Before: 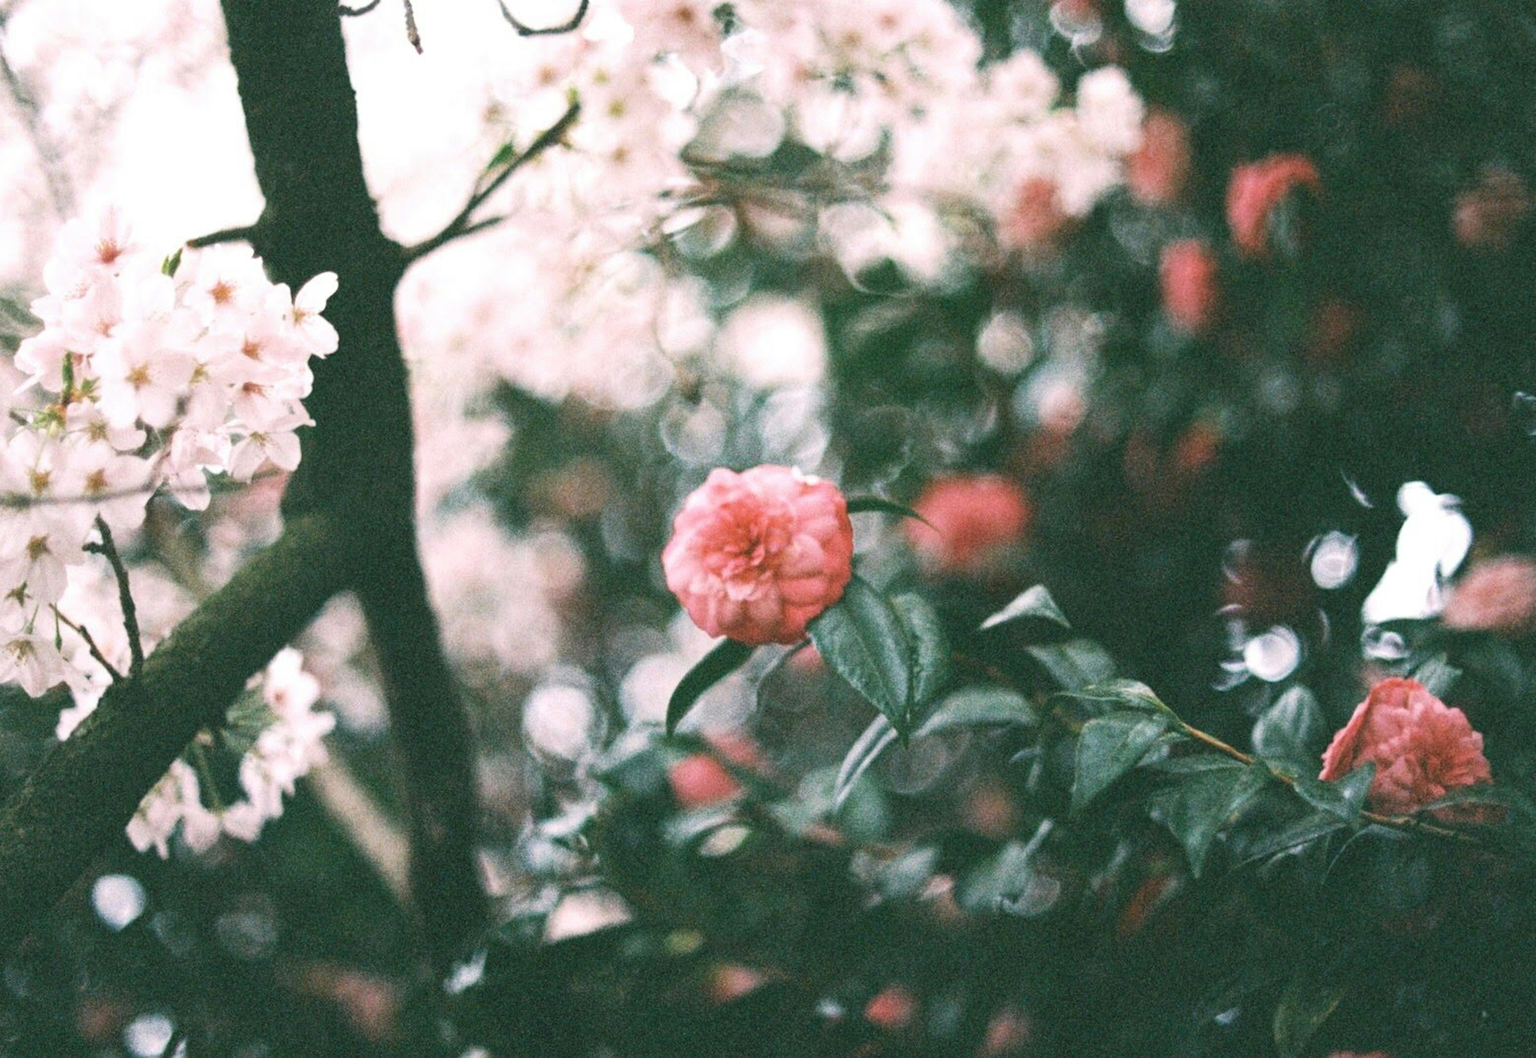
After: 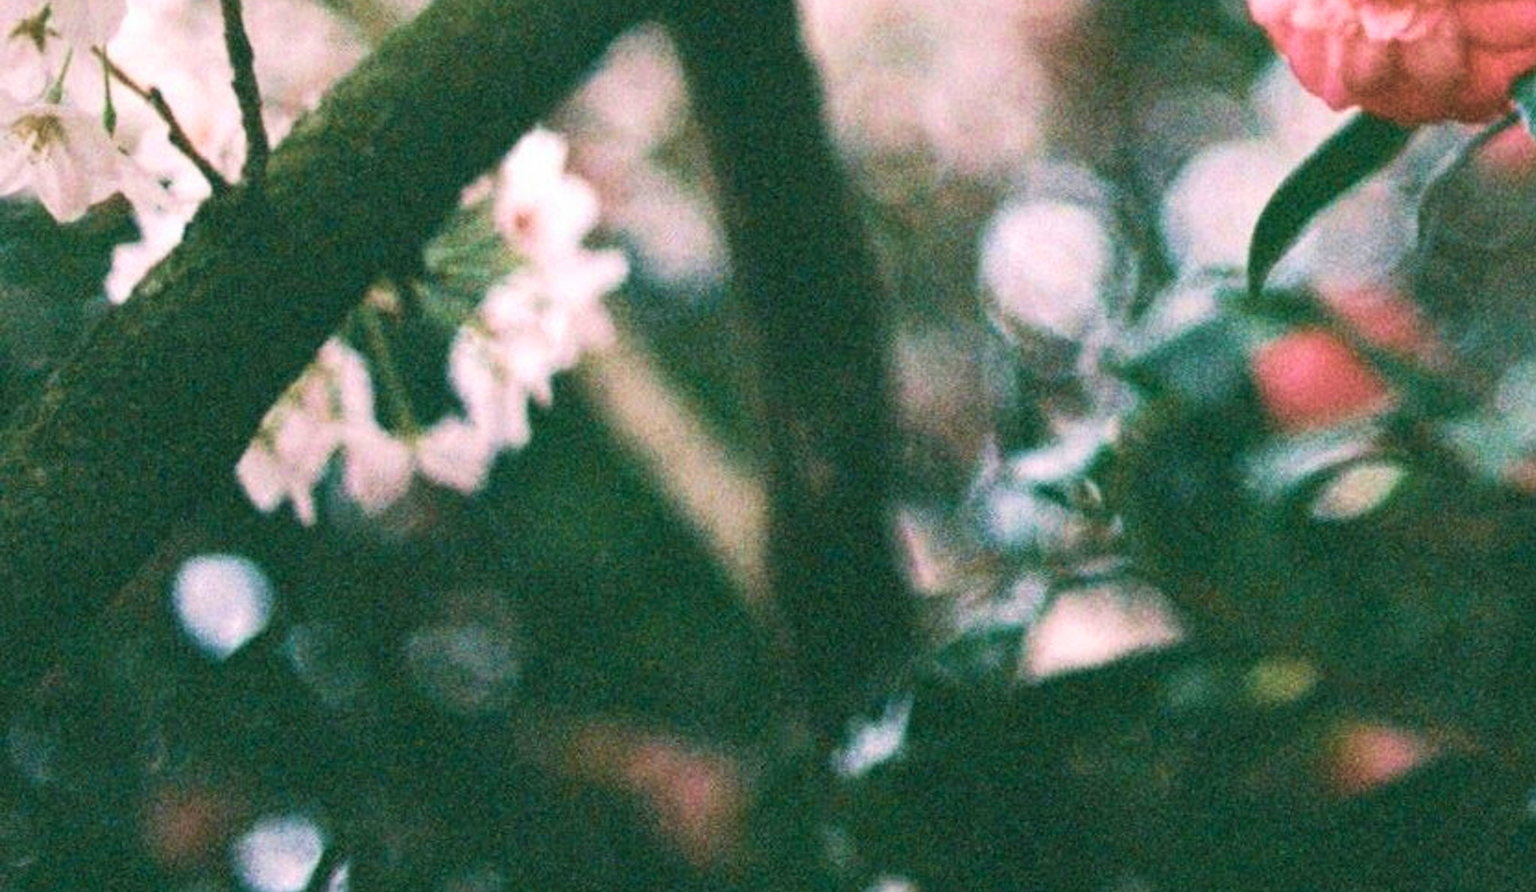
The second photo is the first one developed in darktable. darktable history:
crop and rotate: top 54.778%, right 46.61%, bottom 0.159%
velvia: strength 50%
